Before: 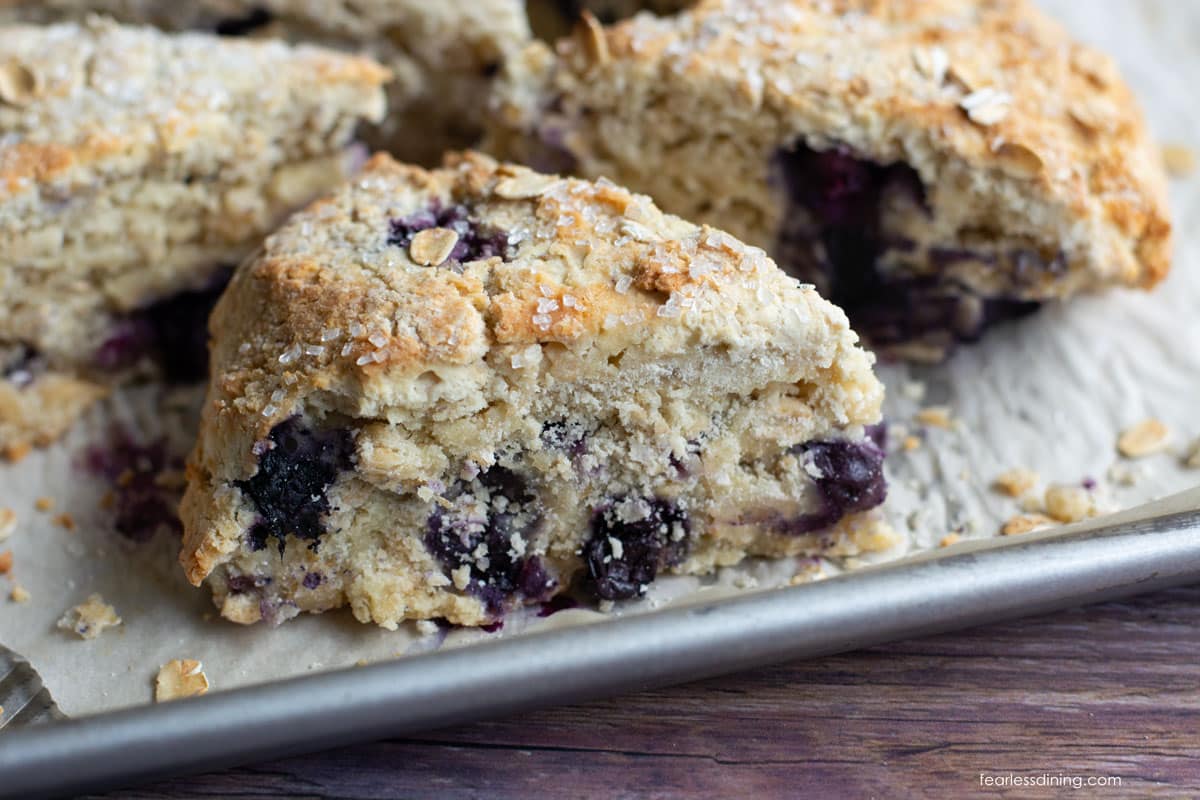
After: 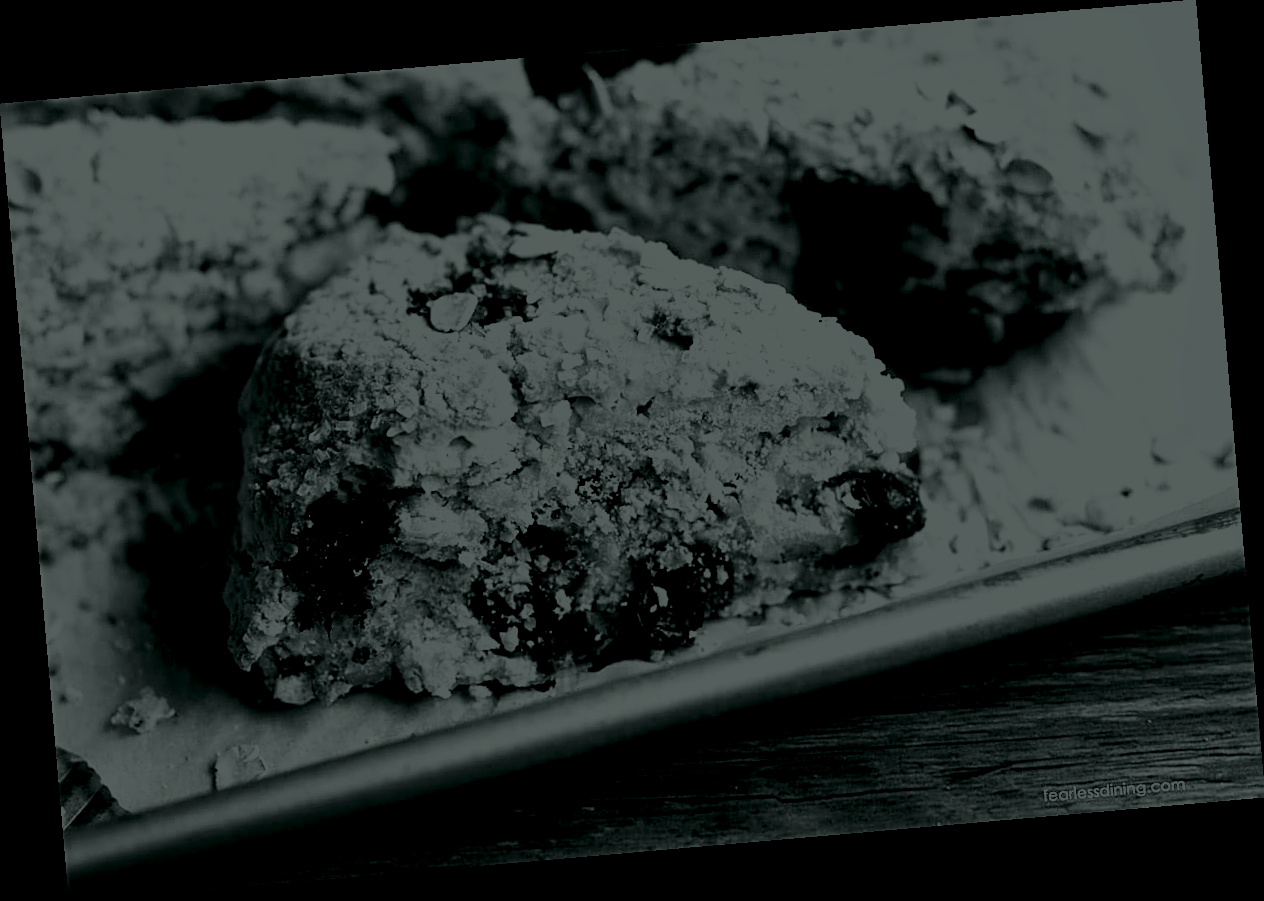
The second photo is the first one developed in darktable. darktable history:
rotate and perspective: rotation -4.98°, automatic cropping off
exposure: black level correction 0, exposure 1.379 EV, compensate exposure bias true, compensate highlight preservation false
contrast brightness saturation: brightness -0.52
levels: levels [0, 0.478, 1]
local contrast: highlights 100%, shadows 100%, detail 120%, midtone range 0.2
sharpen: on, module defaults
colorize: hue 90°, saturation 19%, lightness 1.59%, version 1
filmic rgb: black relative exposure -5 EV, white relative exposure 3.2 EV, hardness 3.42, contrast 1.2, highlights saturation mix -50%
